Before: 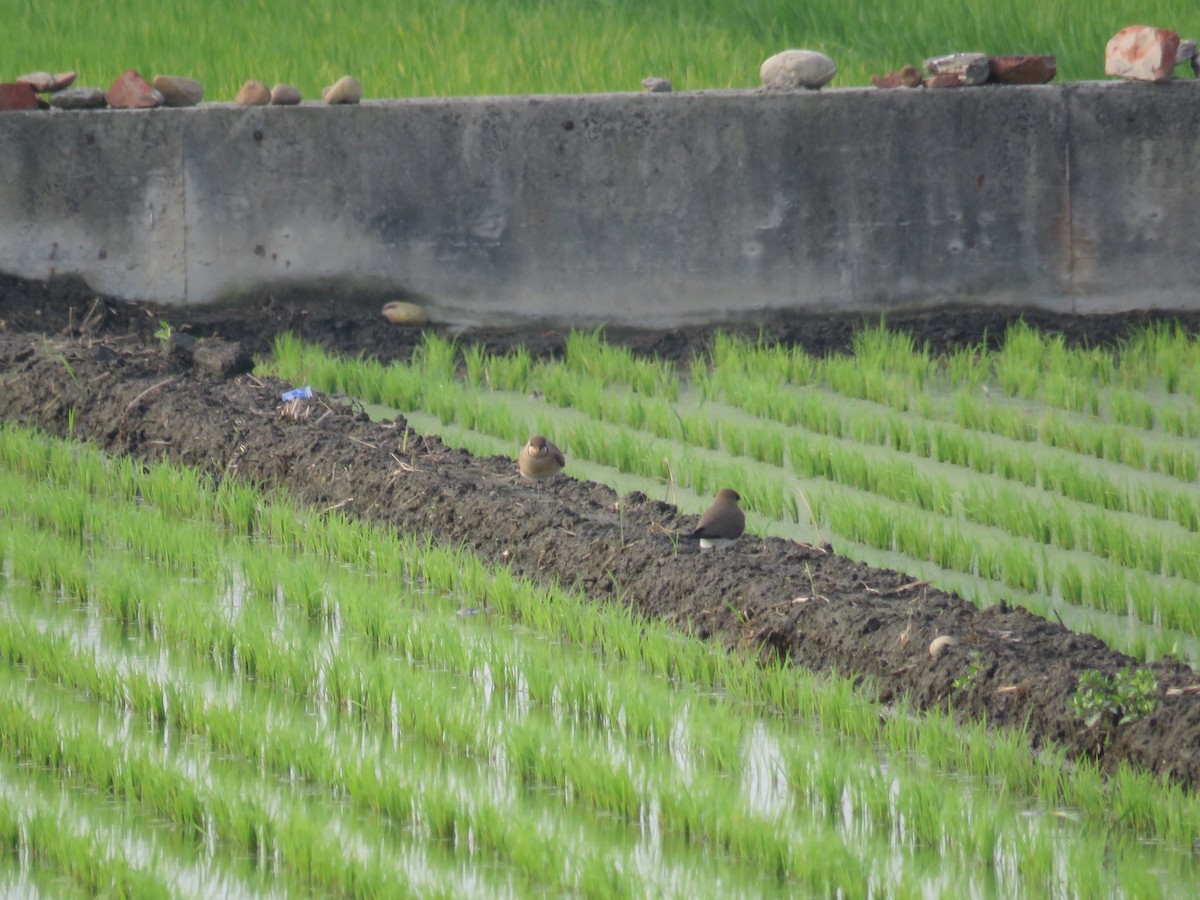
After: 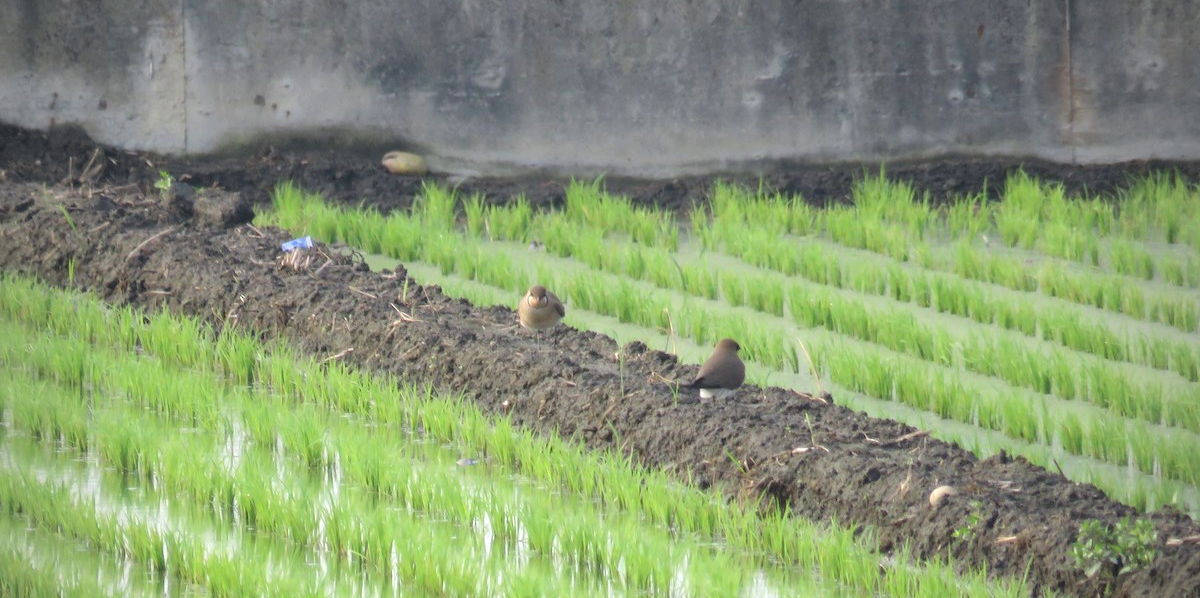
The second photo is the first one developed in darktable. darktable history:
exposure: black level correction 0.001, exposure 0.5 EV, compensate exposure bias true, compensate highlight preservation false
crop: top 16.727%, bottom 16.727%
vignetting: fall-off radius 60.92%
